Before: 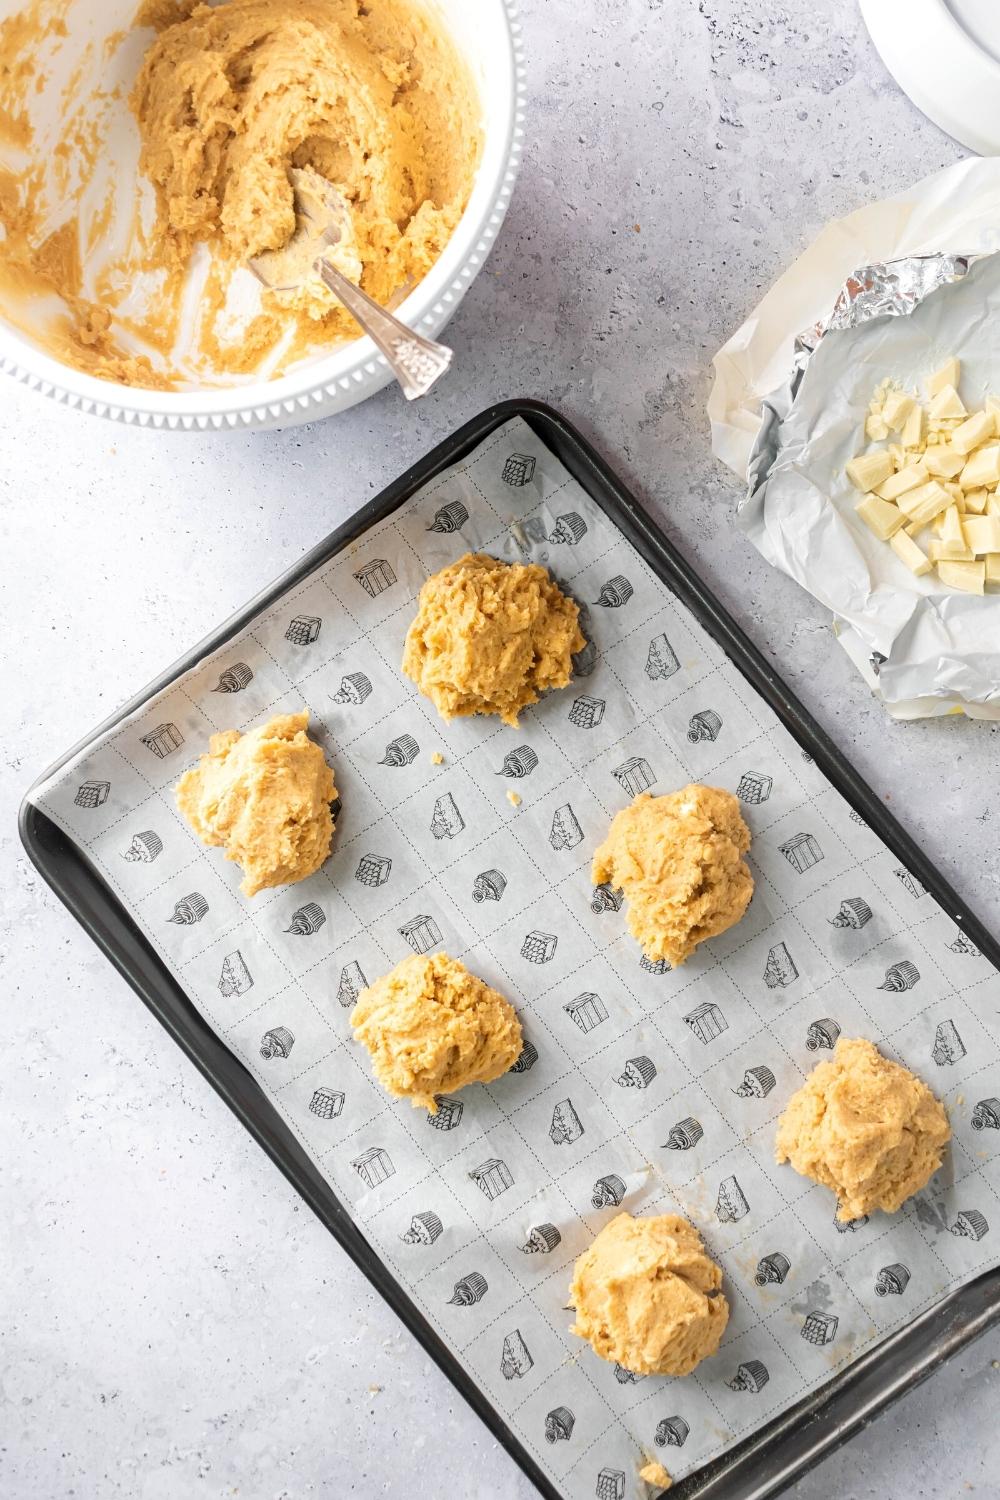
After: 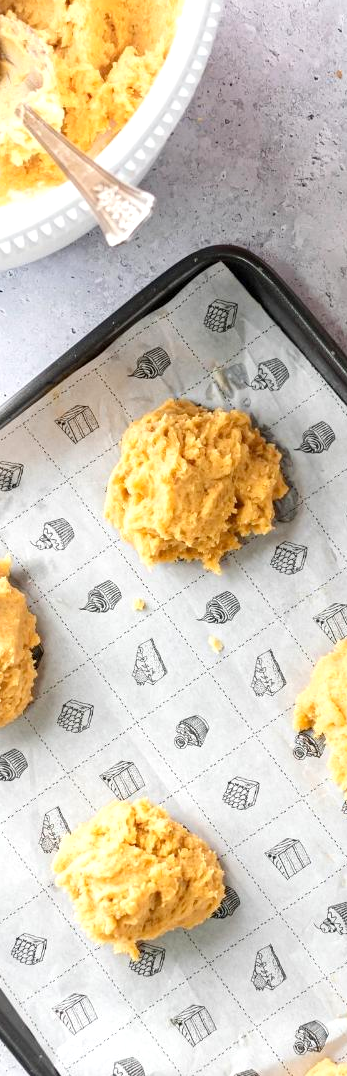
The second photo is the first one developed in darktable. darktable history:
crop and rotate: left 29.84%, top 10.301%, right 35.418%, bottom 17.924%
levels: levels [0, 0.435, 0.917]
